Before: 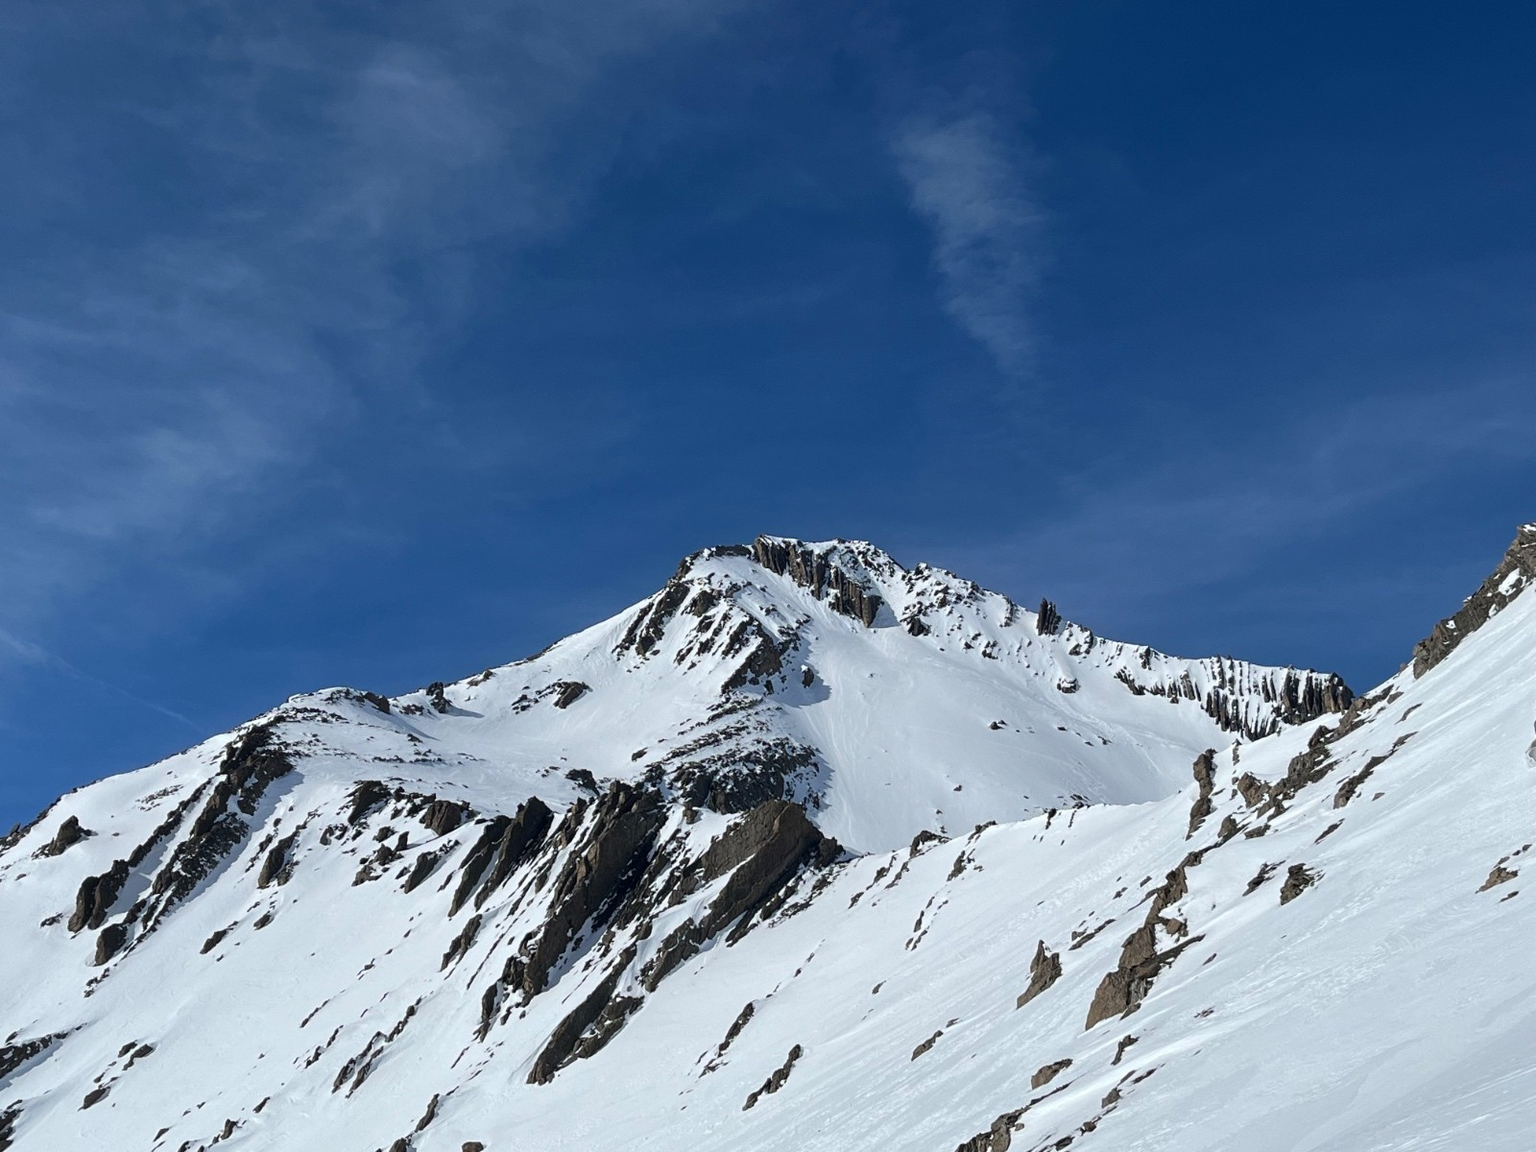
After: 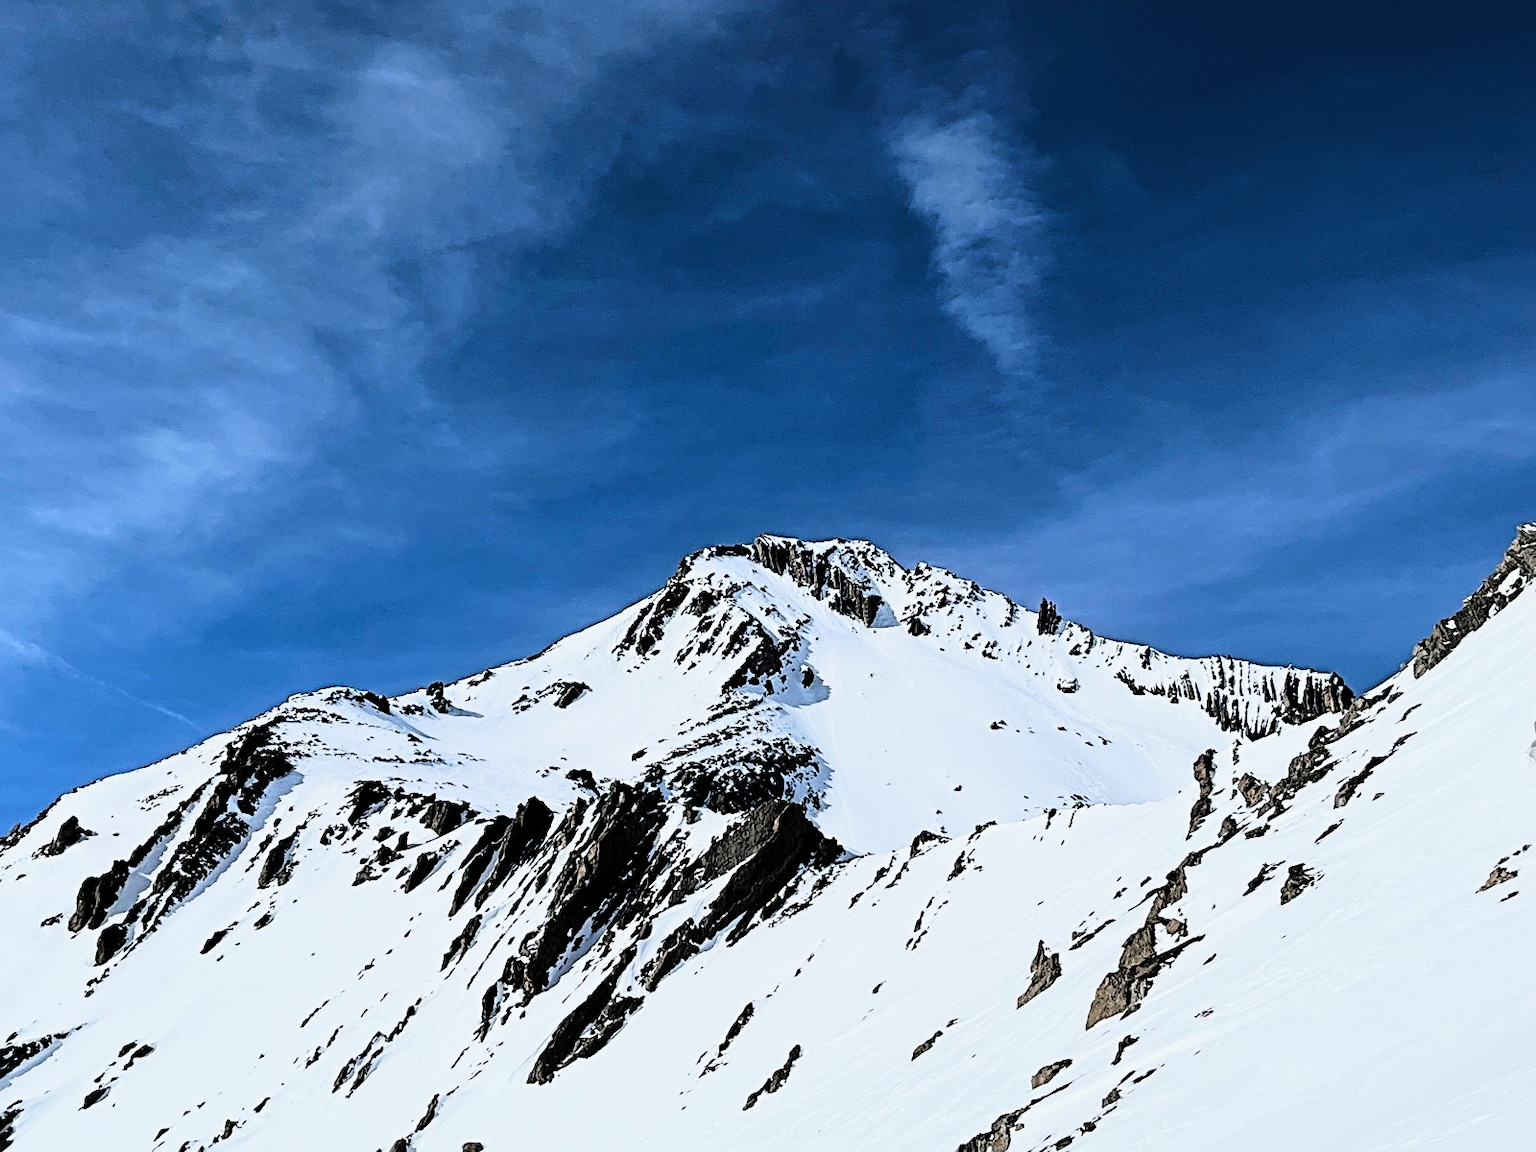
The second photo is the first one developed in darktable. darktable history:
levels: levels [0, 0.499, 1]
sharpen: radius 3.956
tone curve: curves: ch0 [(0, 0) (0.003, 0.002) (0.011, 0.008) (0.025, 0.019) (0.044, 0.034) (0.069, 0.053) (0.1, 0.079) (0.136, 0.127) (0.177, 0.191) (0.224, 0.274) (0.277, 0.367) (0.335, 0.465) (0.399, 0.552) (0.468, 0.643) (0.543, 0.737) (0.623, 0.82) (0.709, 0.891) (0.801, 0.928) (0.898, 0.963) (1, 1)], color space Lab, linked channels, preserve colors none
filmic rgb: black relative exposure -5.06 EV, white relative exposure 3.99 EV, threshold 2.95 EV, hardness 2.87, contrast 1.299, highlights saturation mix -30.44%, enable highlight reconstruction true
